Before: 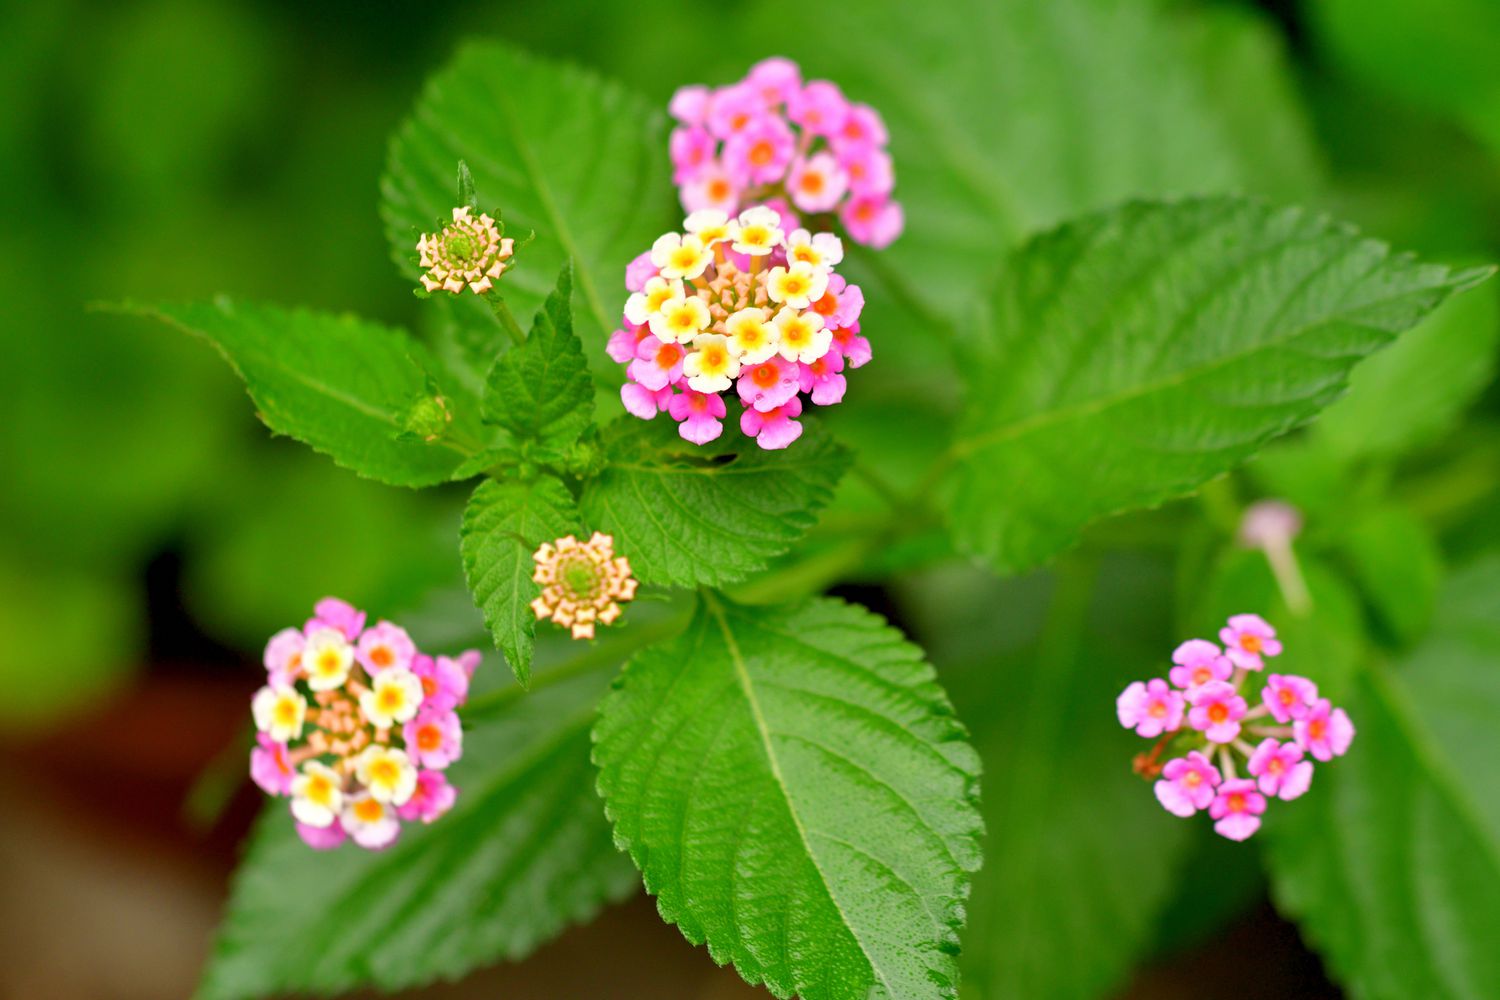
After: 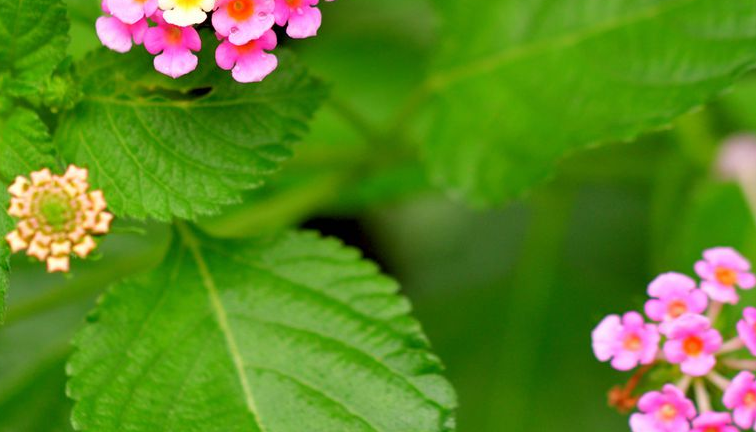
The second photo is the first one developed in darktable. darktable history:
crop: left 35.002%, top 36.727%, right 14.556%, bottom 19.978%
